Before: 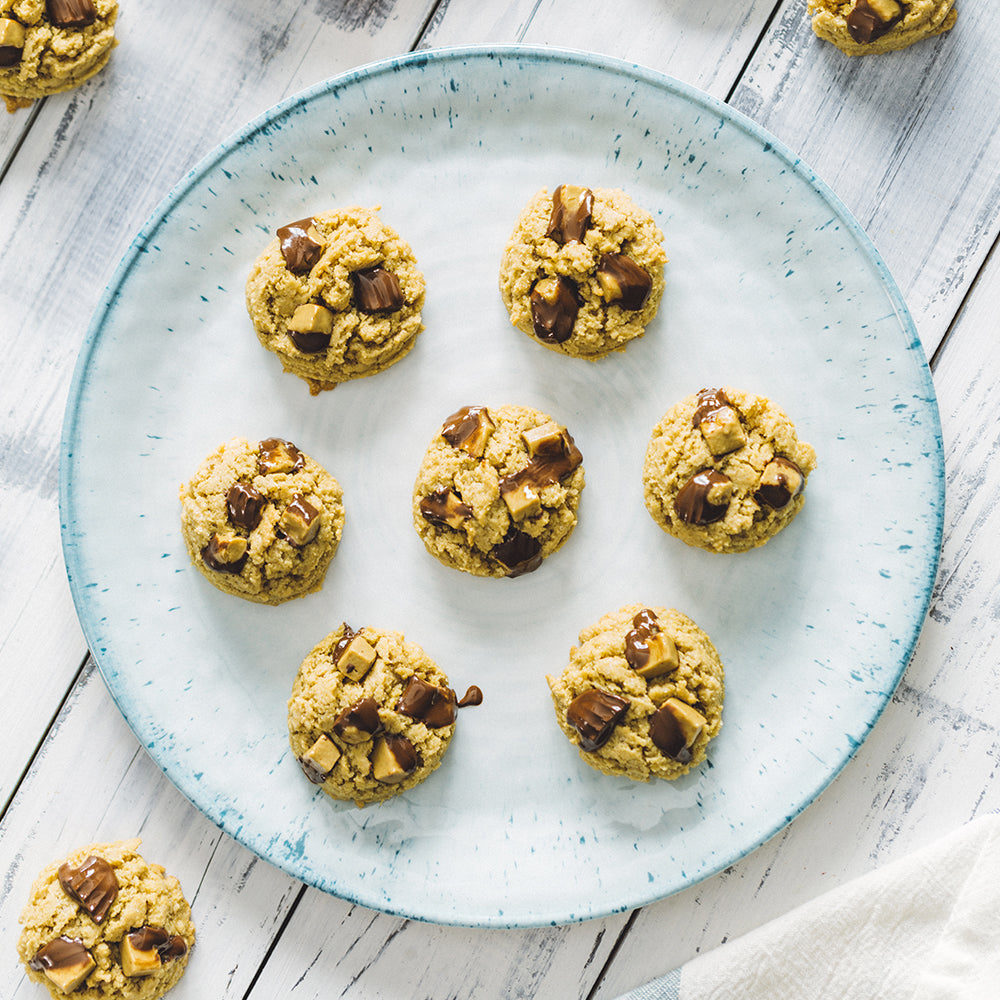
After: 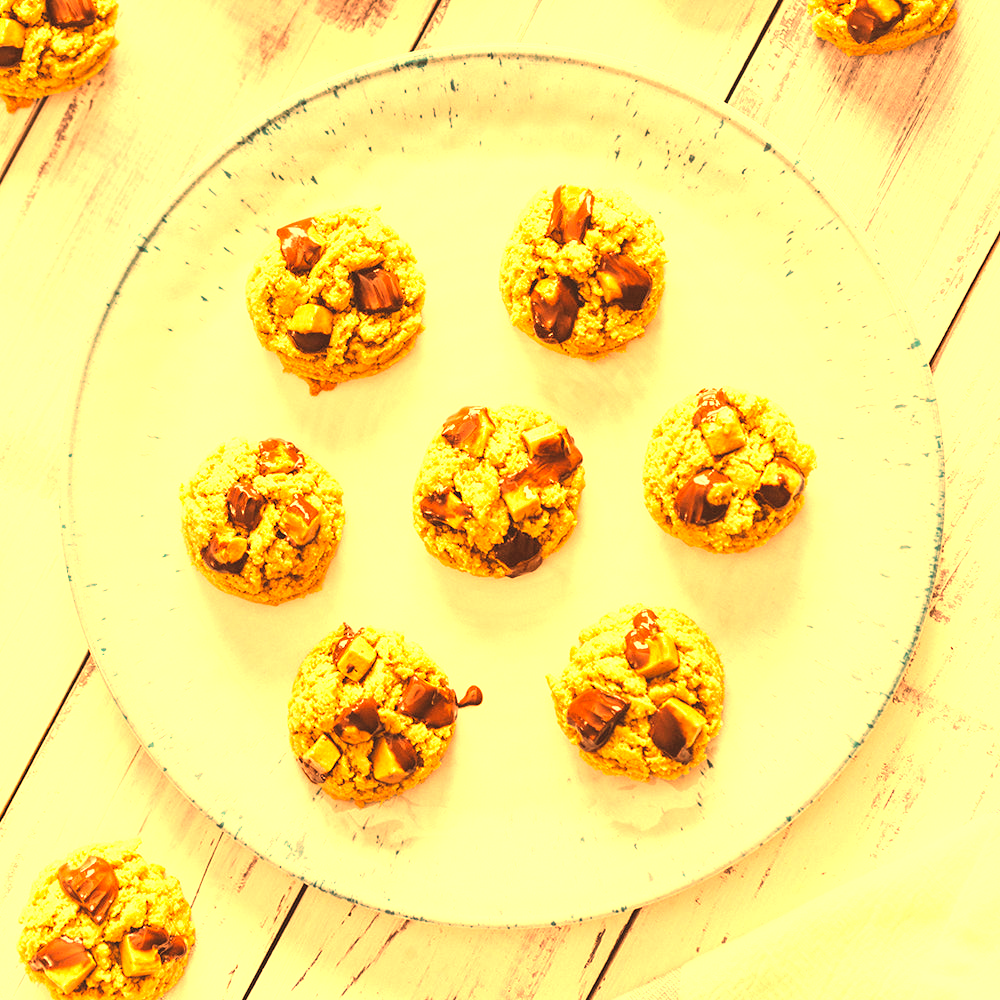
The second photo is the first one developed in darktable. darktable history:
color correction: highlights a* 17.88, highlights b* 18.79
exposure: black level correction 0, exposure 1 EV, compensate exposure bias true, compensate highlight preservation false
white balance: red 1.467, blue 0.684
